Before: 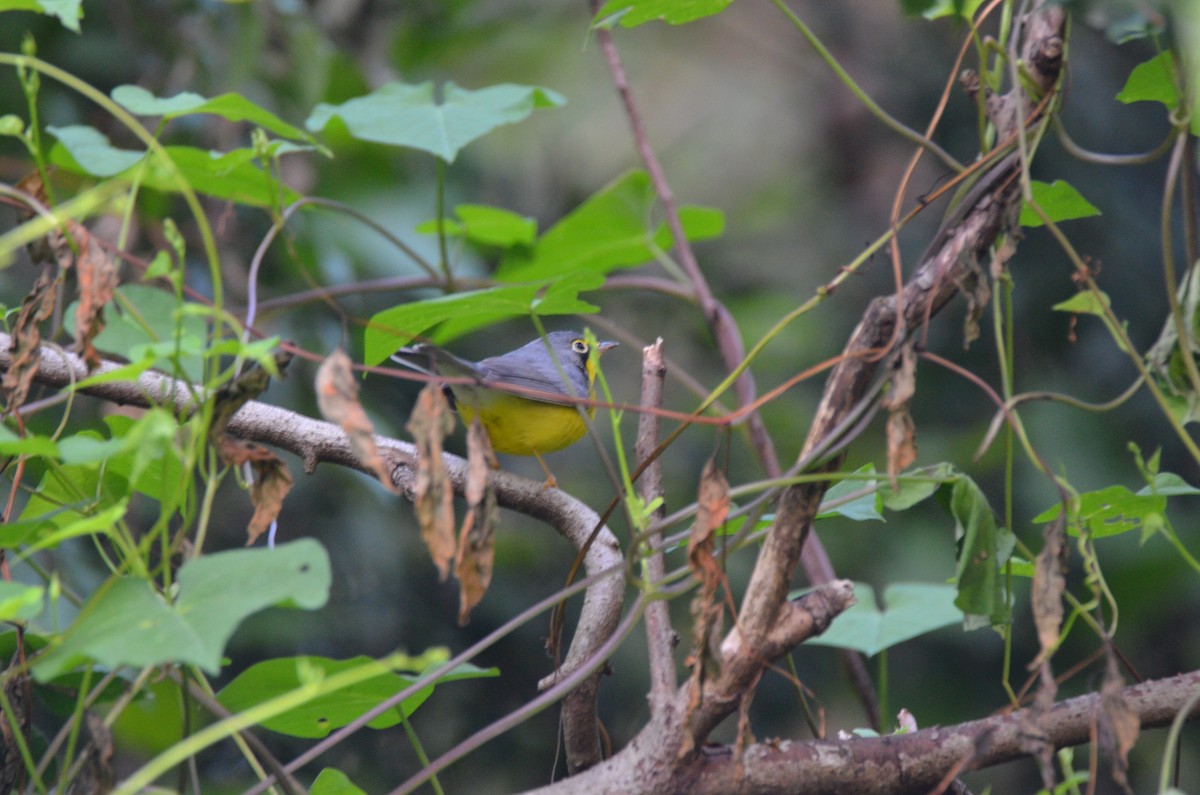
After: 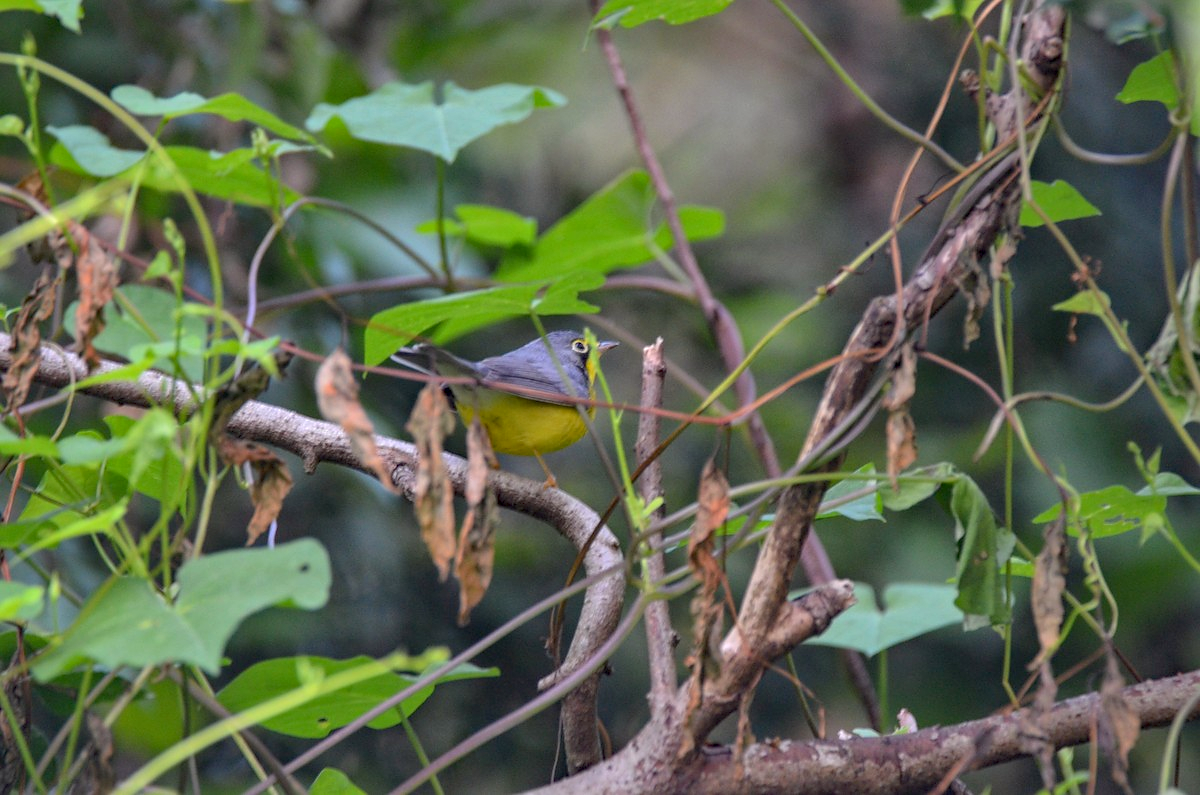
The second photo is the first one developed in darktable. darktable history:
sharpen: radius 0.997, threshold 0.873
shadows and highlights: on, module defaults
local contrast: detail 130%
haze removal: compatibility mode true, adaptive false
